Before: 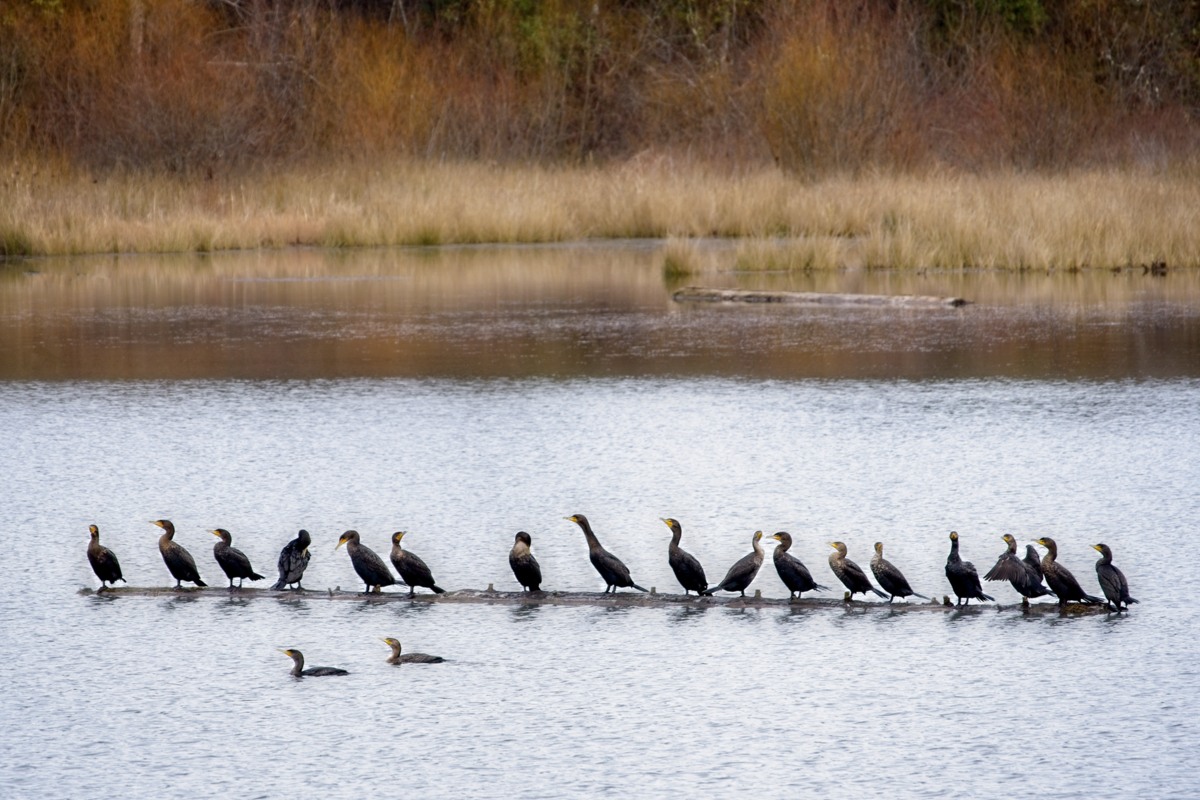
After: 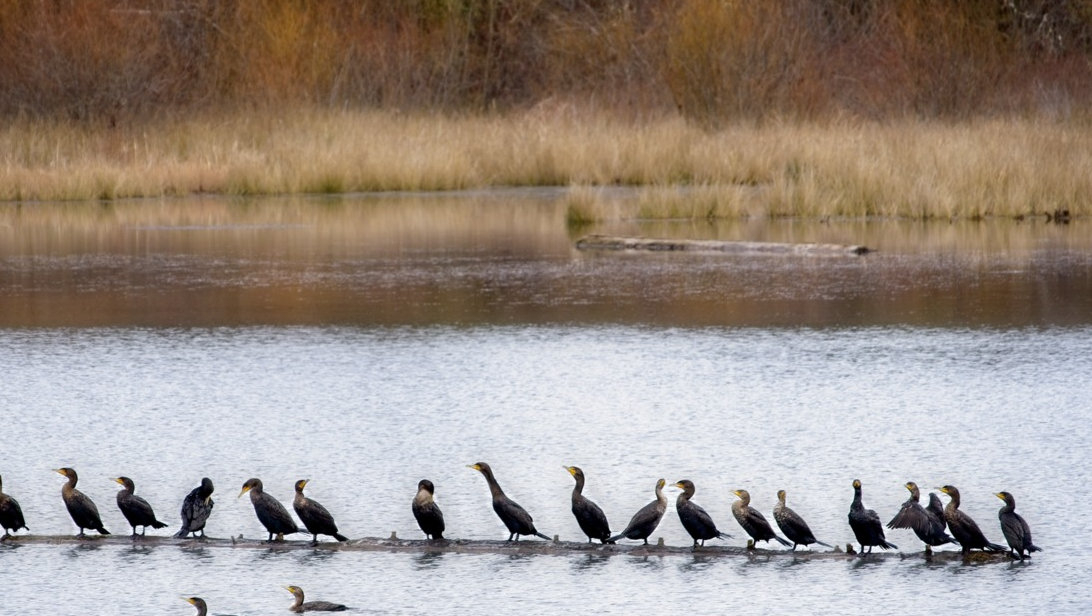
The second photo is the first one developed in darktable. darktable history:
crop: left 8.155%, top 6.611%, bottom 15.385%
white balance: emerald 1
